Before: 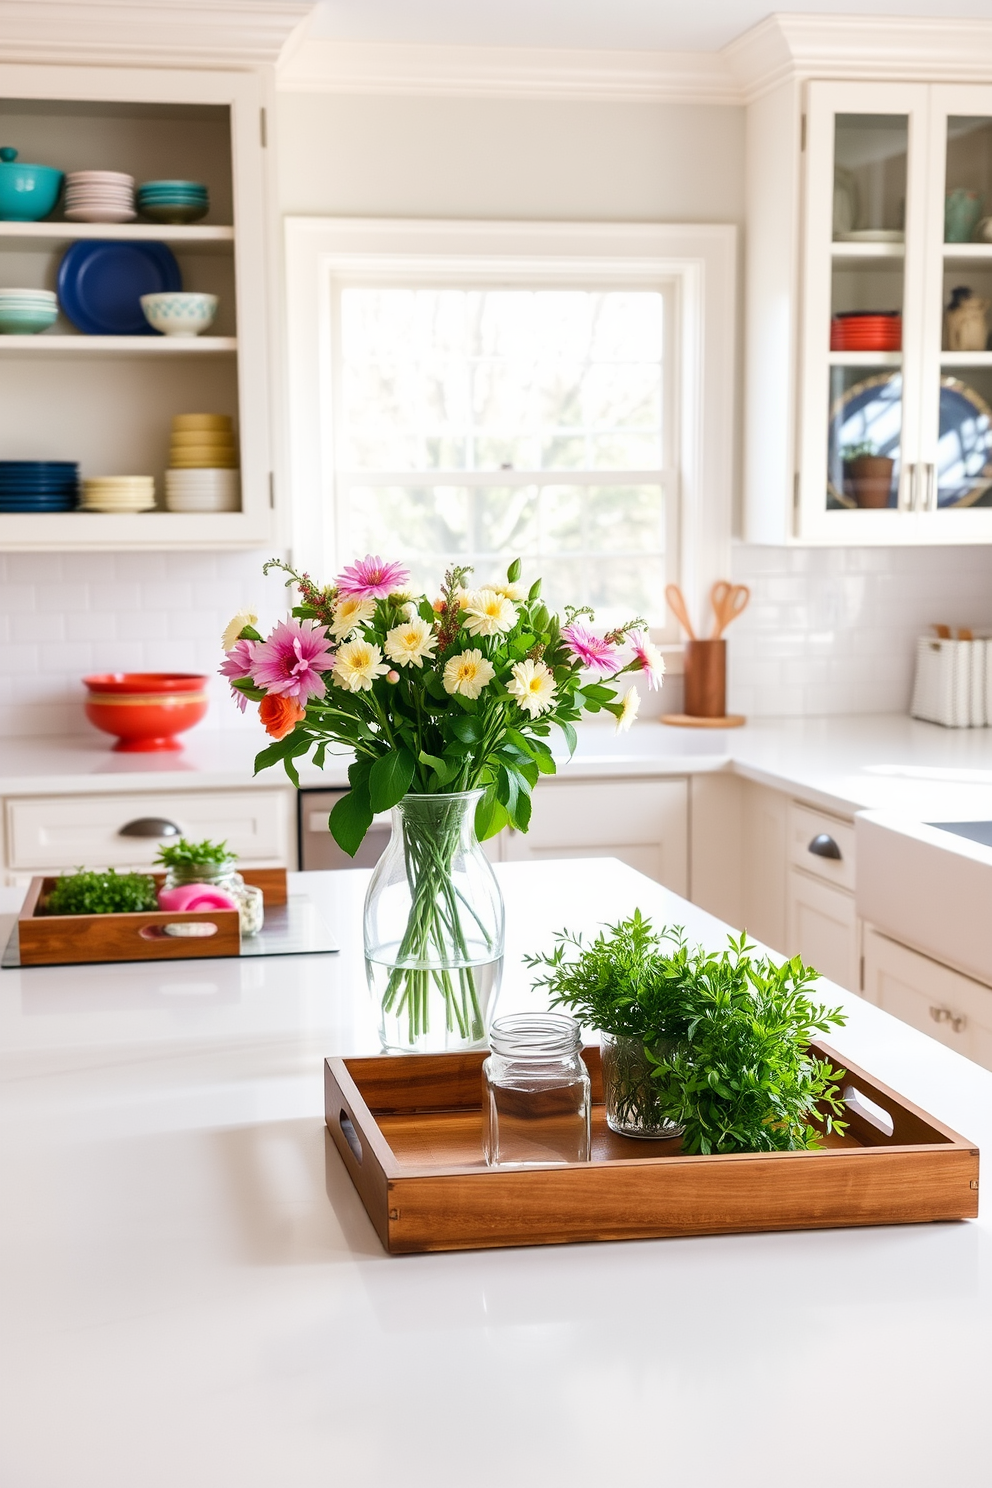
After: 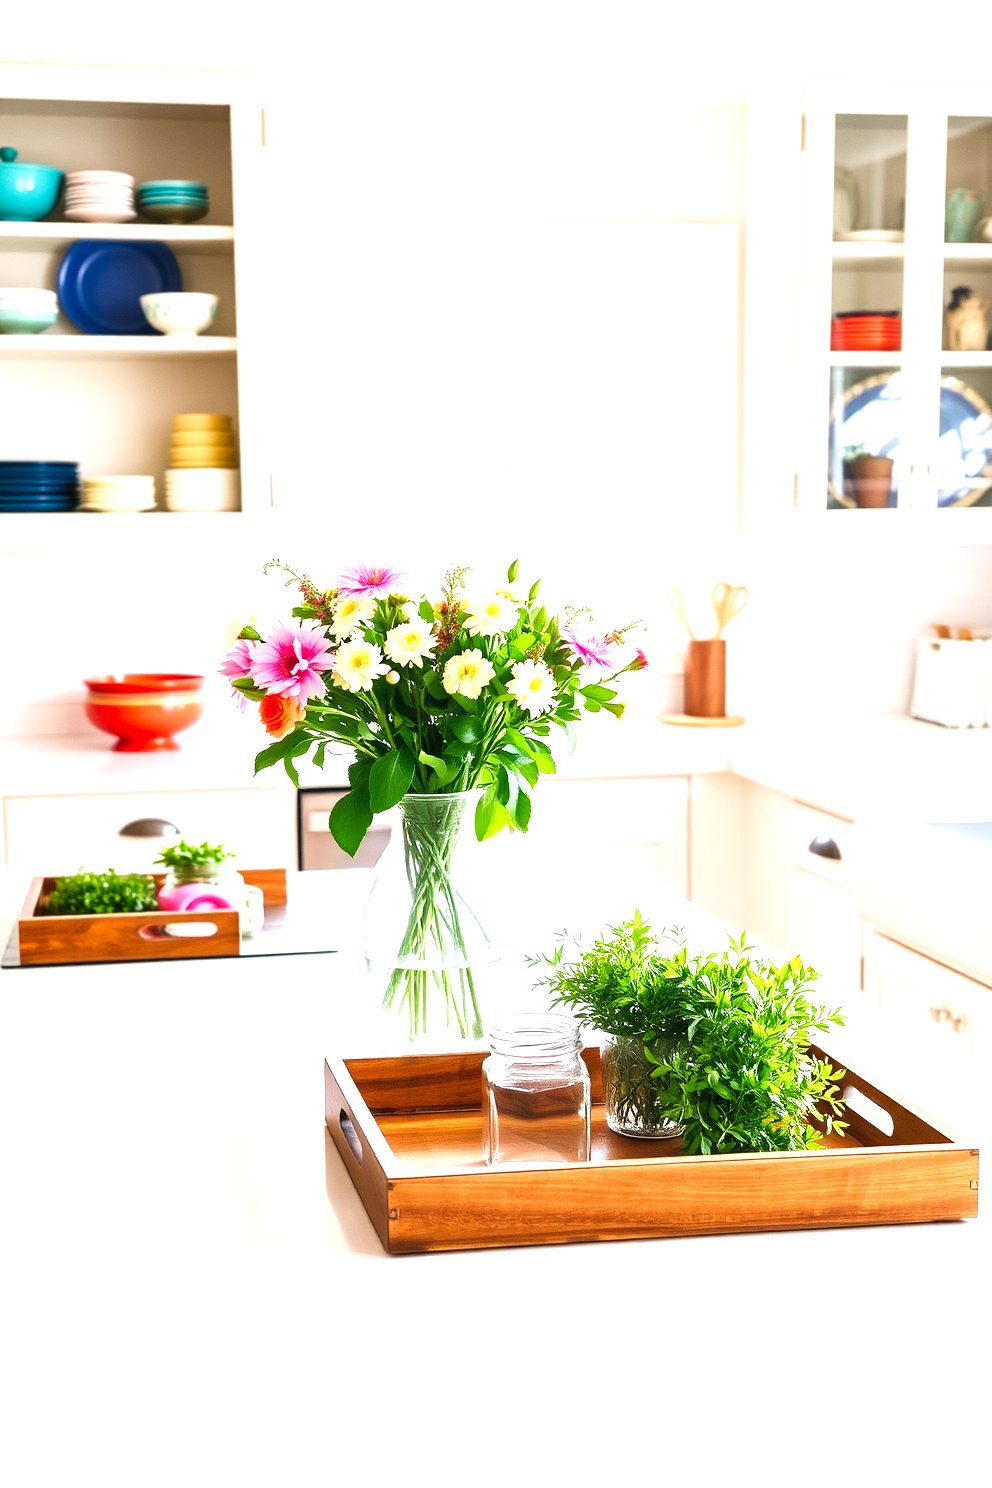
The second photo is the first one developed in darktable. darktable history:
tone curve: curves: ch0 [(0, 0) (0.08, 0.06) (0.17, 0.14) (0.5, 0.5) (0.83, 0.86) (0.92, 0.94) (1, 1)], preserve colors none
exposure: black level correction 0, exposure 1.2 EV, compensate exposure bias true, compensate highlight preservation false
